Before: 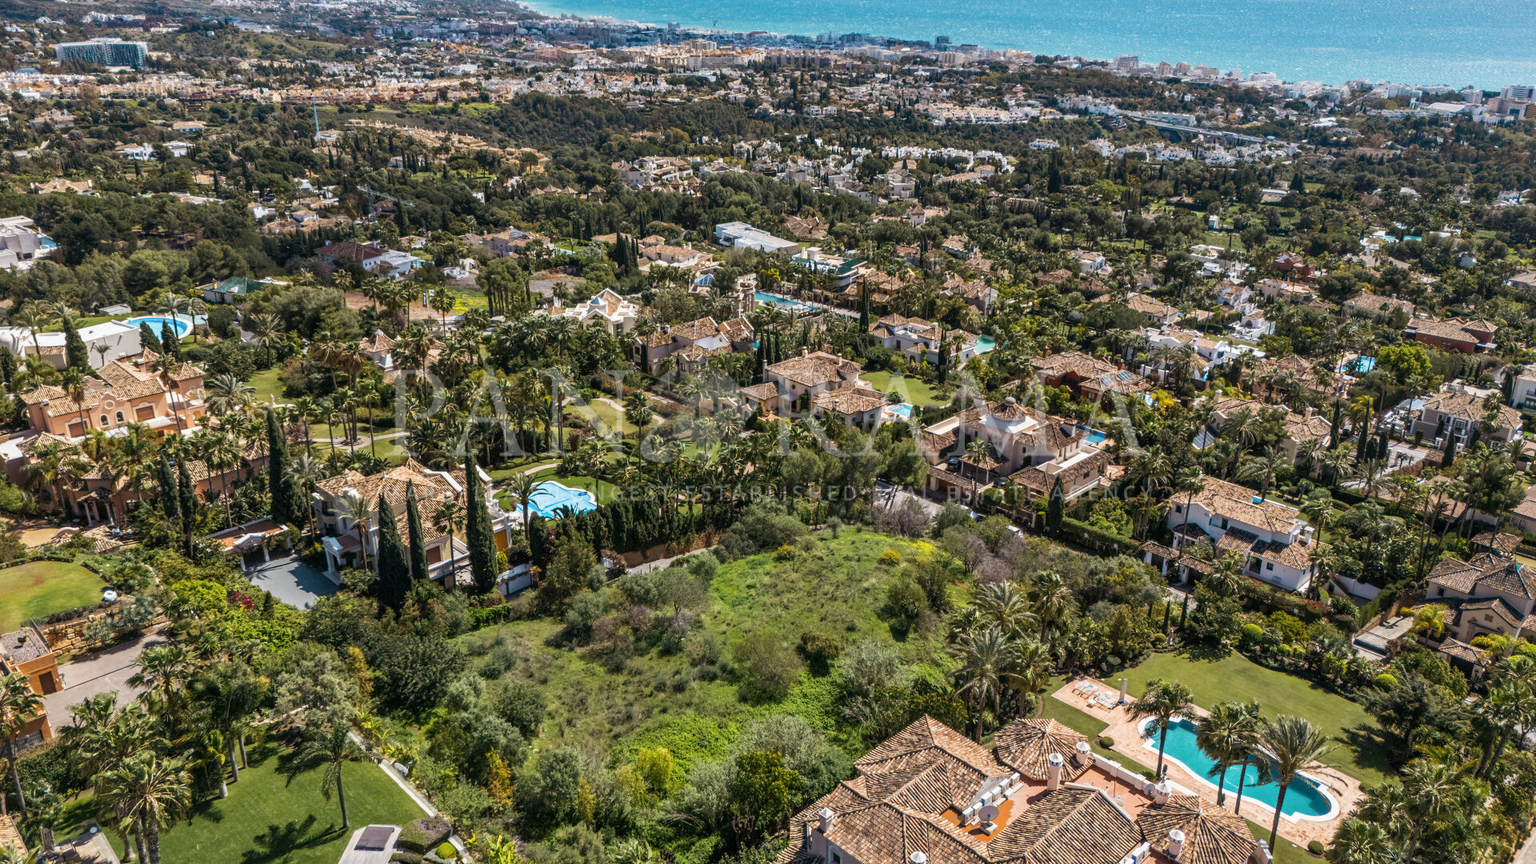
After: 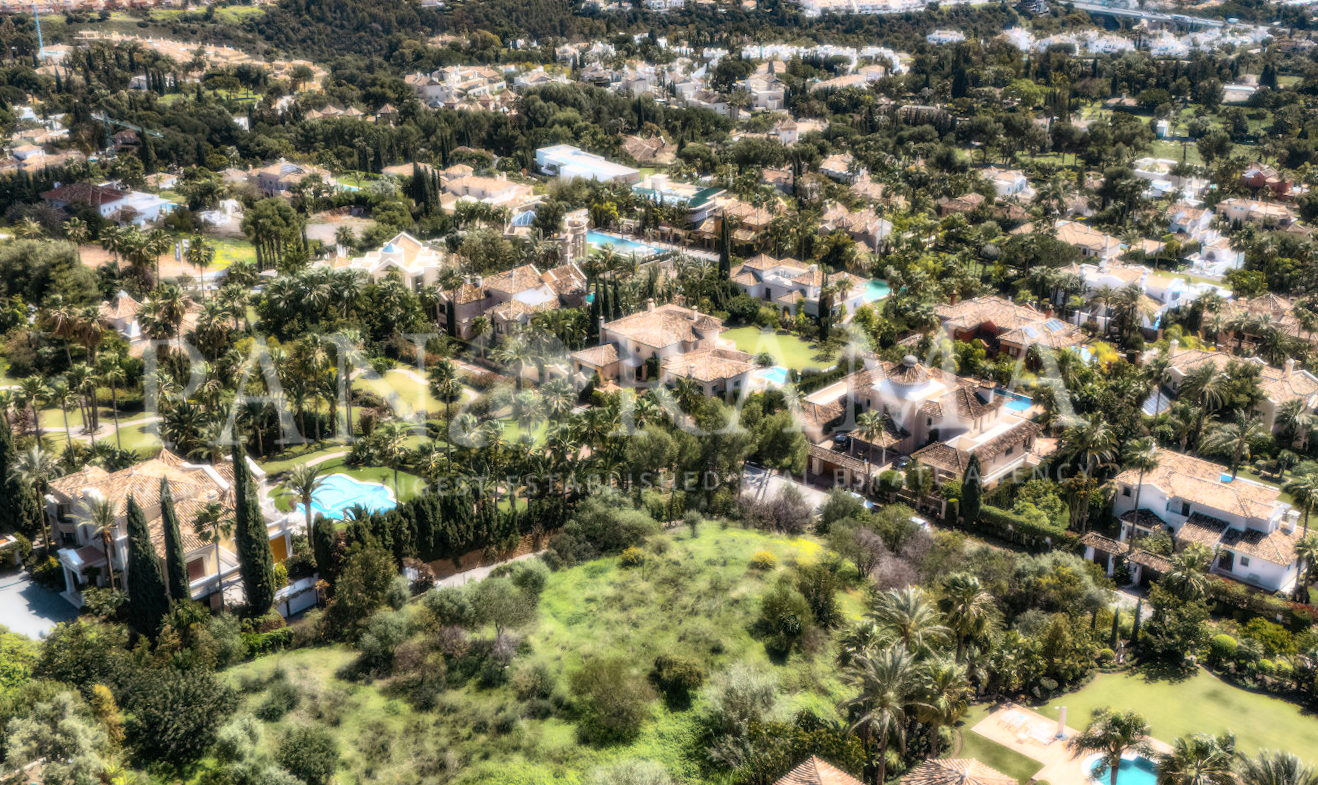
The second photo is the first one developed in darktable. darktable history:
crop and rotate: left 17.046%, top 10.659%, right 12.989%, bottom 14.553%
bloom: size 0%, threshold 54.82%, strength 8.31%
rotate and perspective: rotation -1.32°, lens shift (horizontal) -0.031, crop left 0.015, crop right 0.985, crop top 0.047, crop bottom 0.982
